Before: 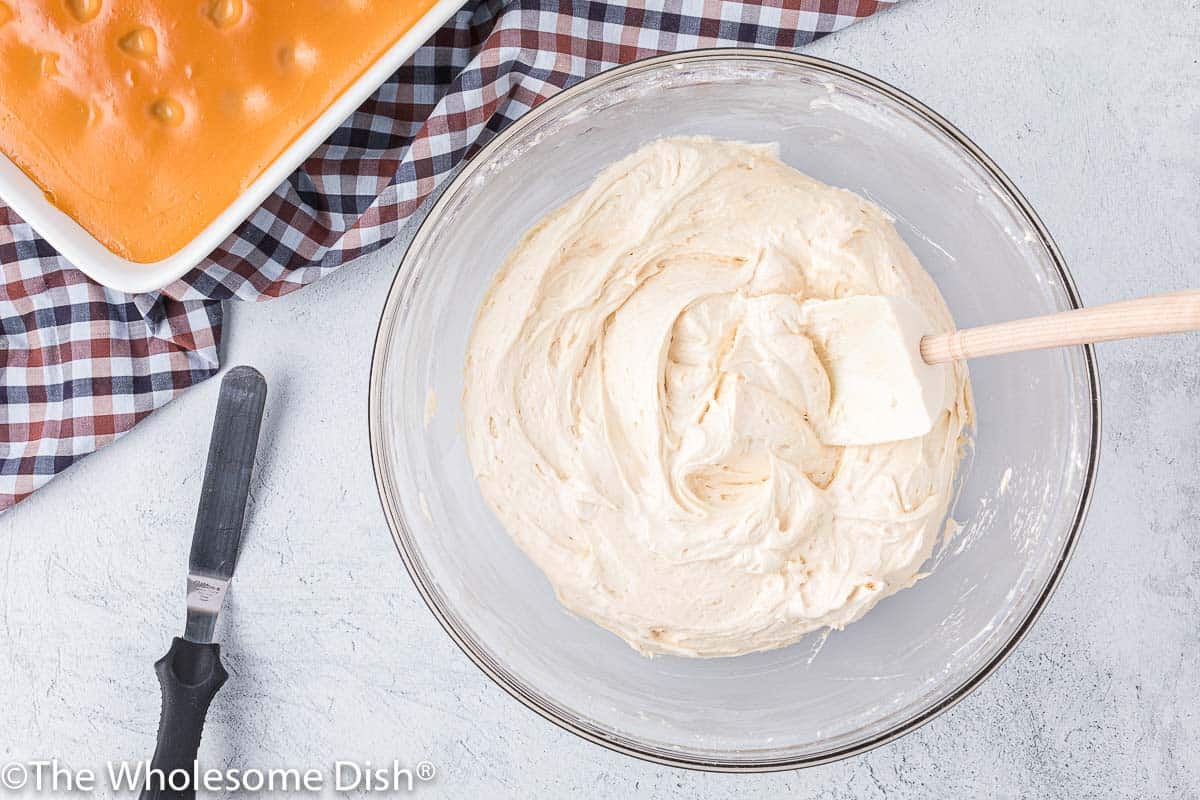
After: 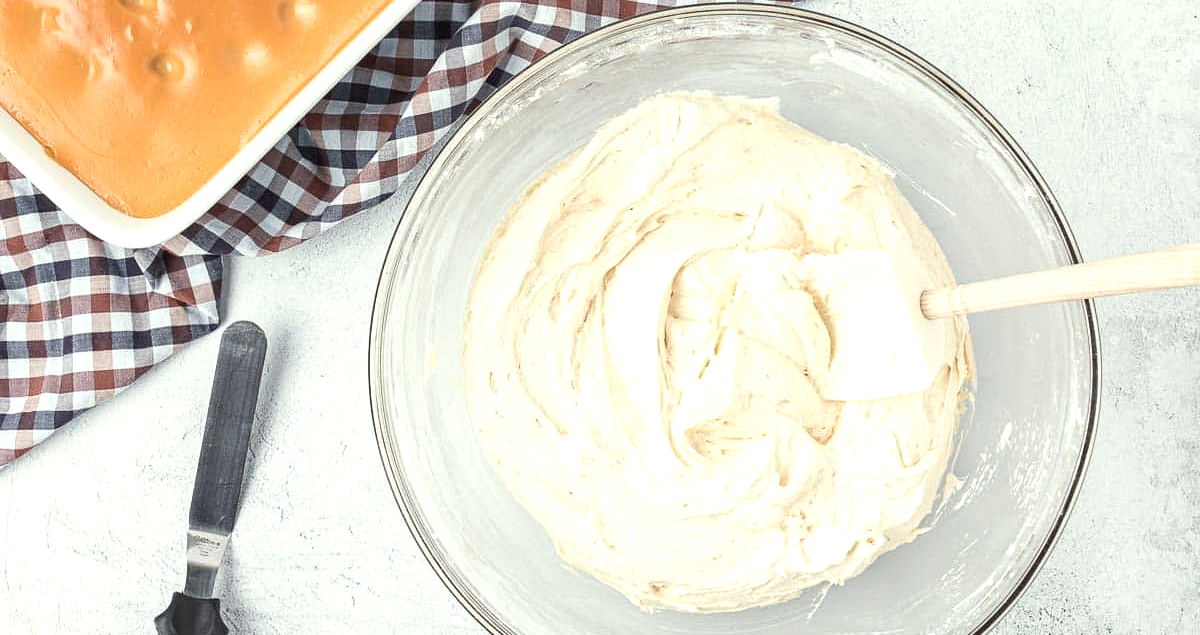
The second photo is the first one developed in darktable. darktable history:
color balance rgb: linear chroma grading › shadows -2.153%, linear chroma grading › highlights -14.956%, linear chroma grading › global chroma -9.776%, linear chroma grading › mid-tones -10.138%, perceptual saturation grading › global saturation -1.077%, perceptual brilliance grading › global brilliance 10.765%
crop and rotate: top 5.668%, bottom 14.896%
color correction: highlights a* -4.31, highlights b* 7.13
